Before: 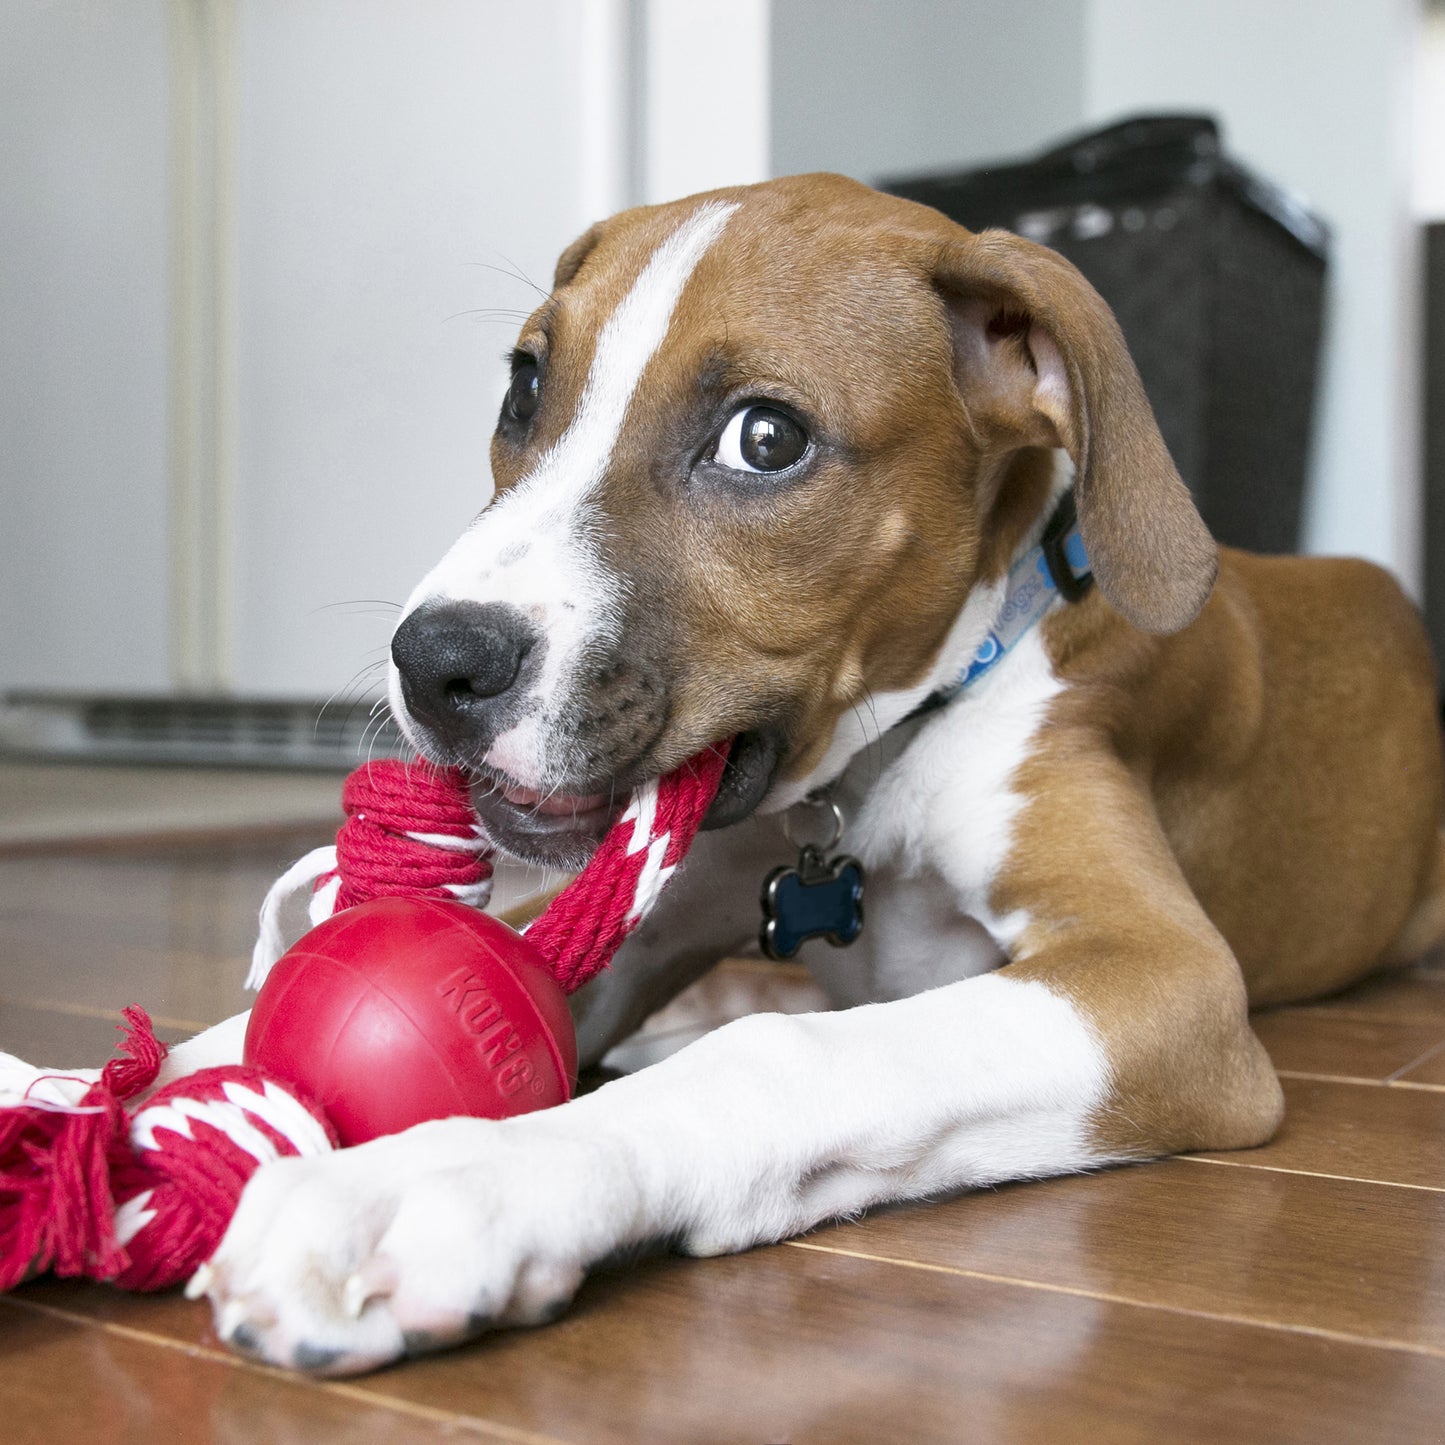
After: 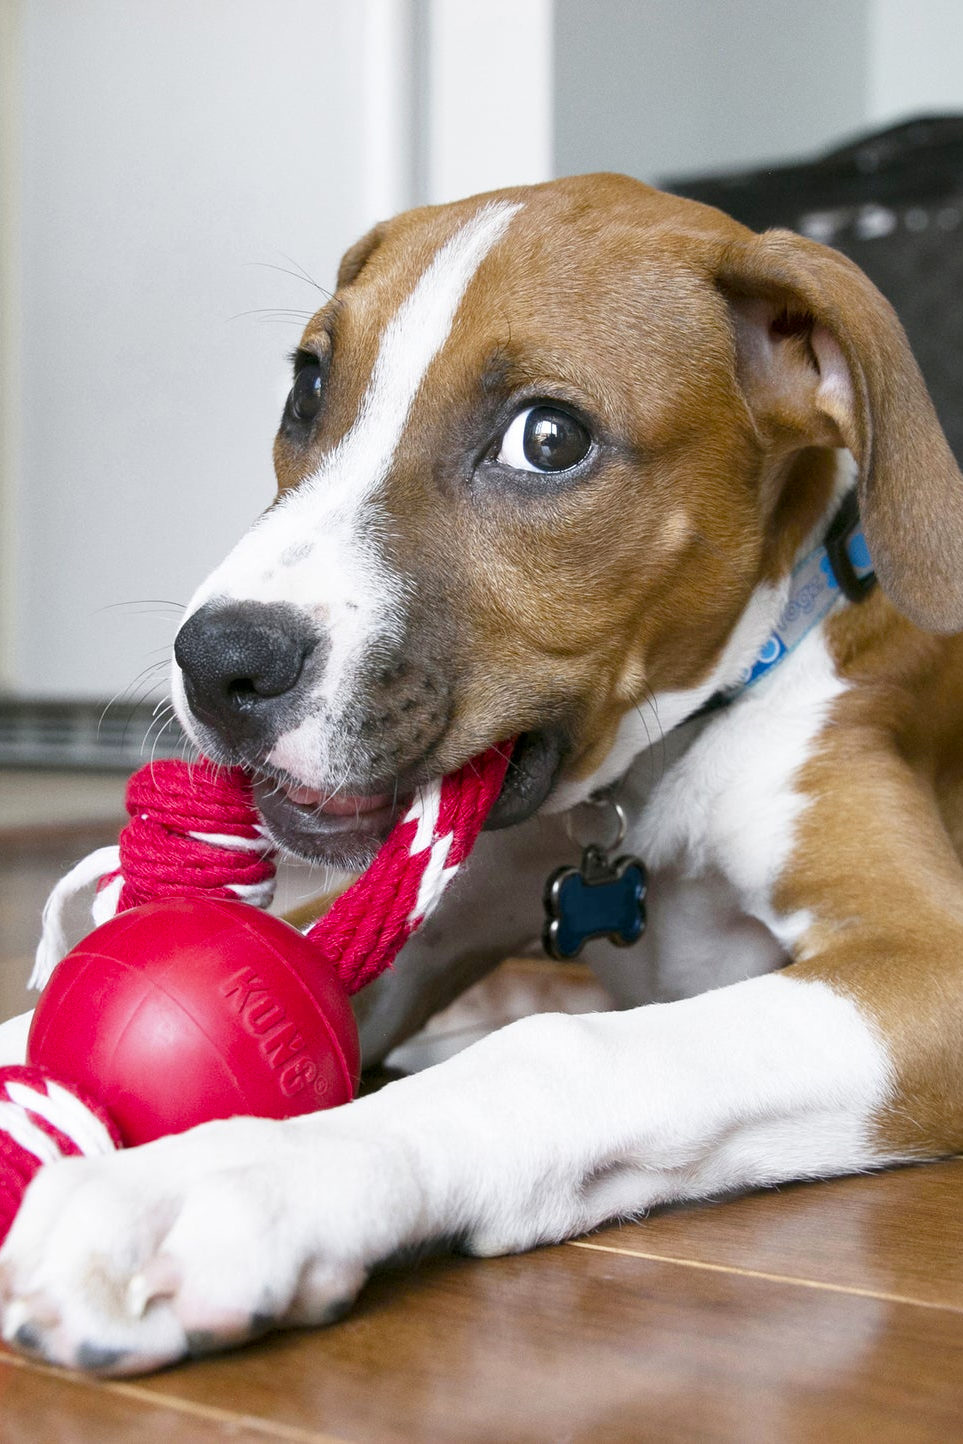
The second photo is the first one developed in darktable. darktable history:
crop and rotate: left 15.055%, right 18.278%
color balance rgb: perceptual saturation grading › global saturation 20%, perceptual saturation grading › highlights -25%, perceptual saturation grading › shadows 25%
